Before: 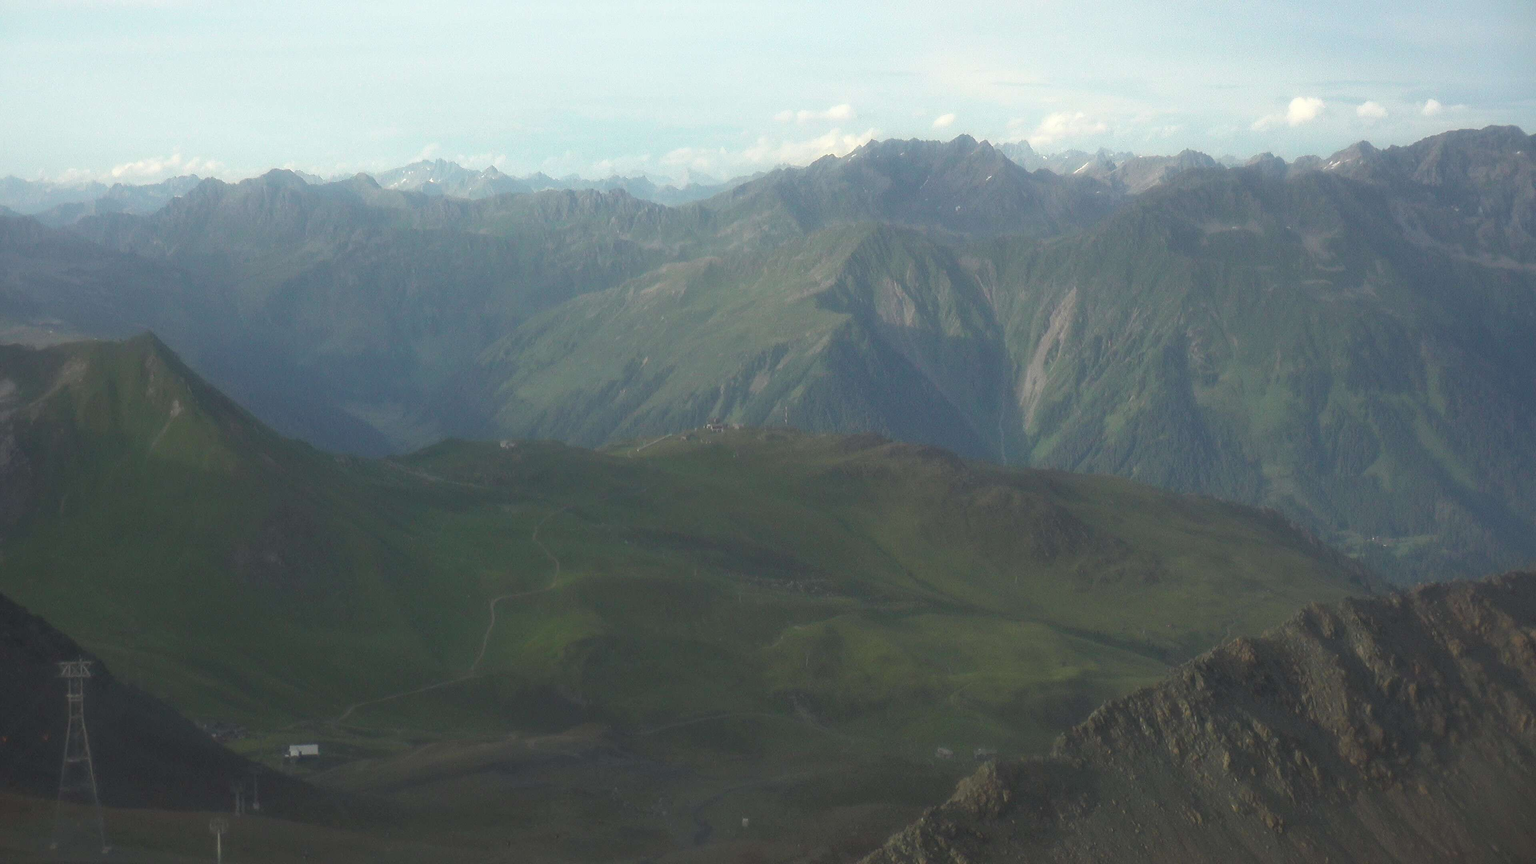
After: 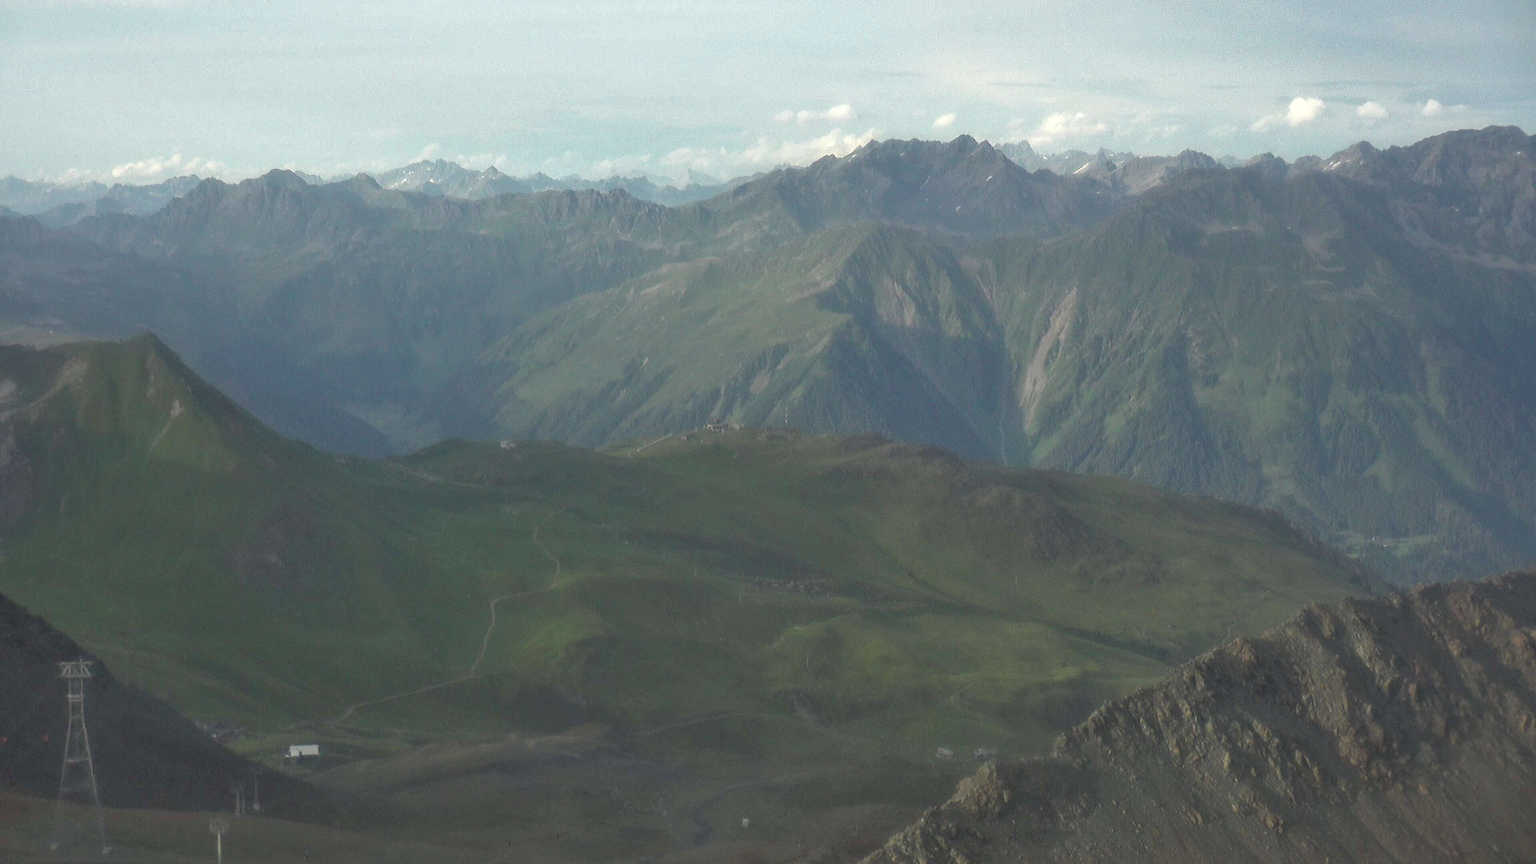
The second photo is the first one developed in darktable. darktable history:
local contrast: highlights 100%, shadows 100%, detail 120%, midtone range 0.2
shadows and highlights: highlights color adjustment 0%, low approximation 0.01, soften with gaussian
